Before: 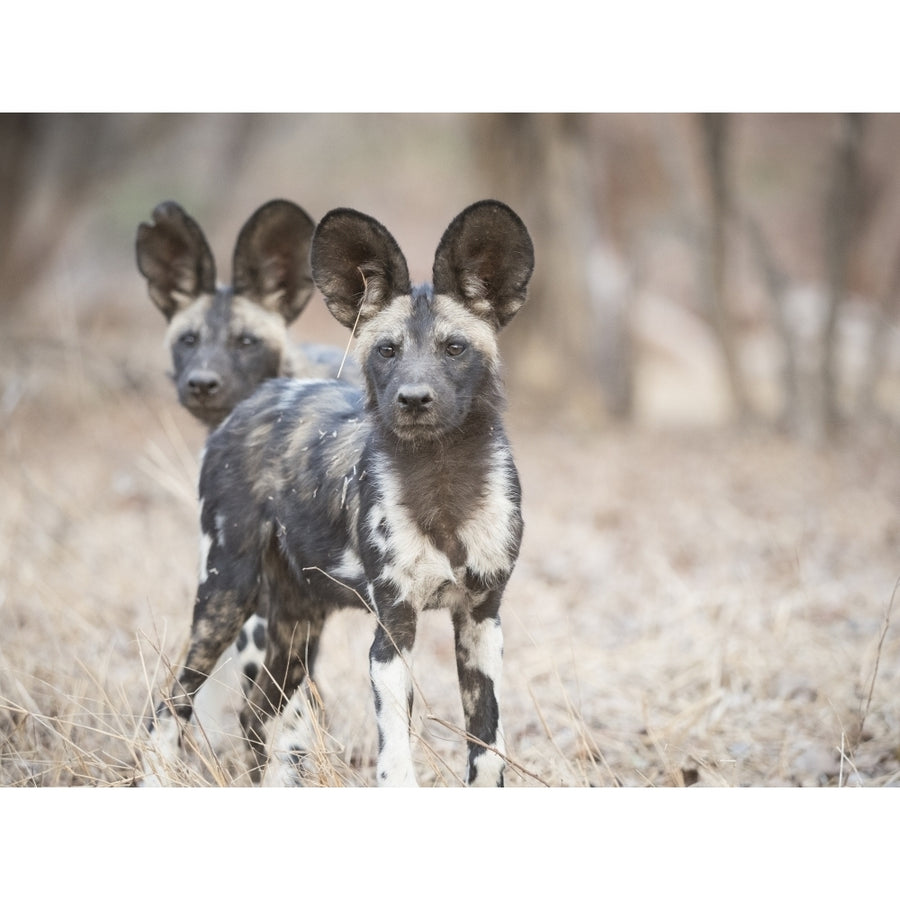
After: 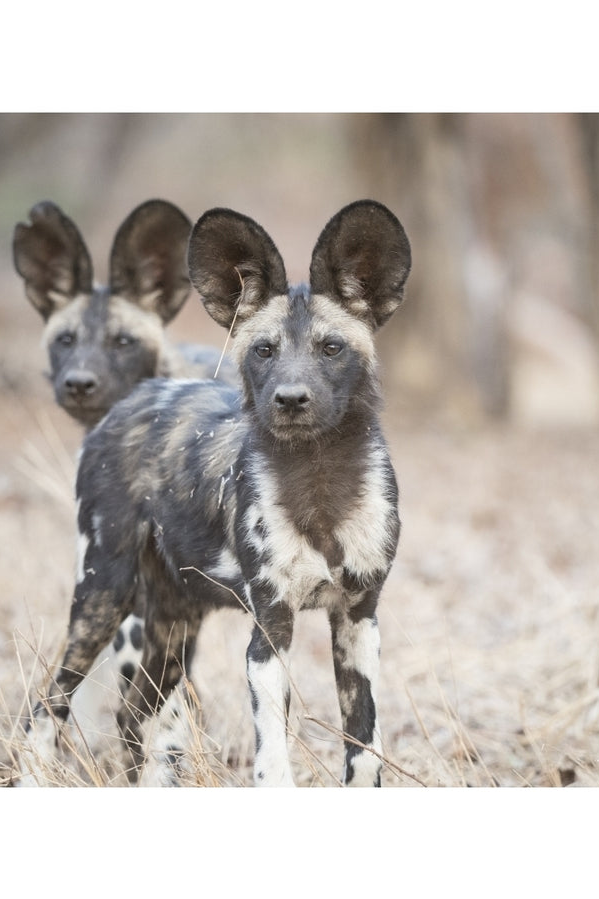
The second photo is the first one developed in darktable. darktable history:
crop and rotate: left 13.728%, right 19.715%
